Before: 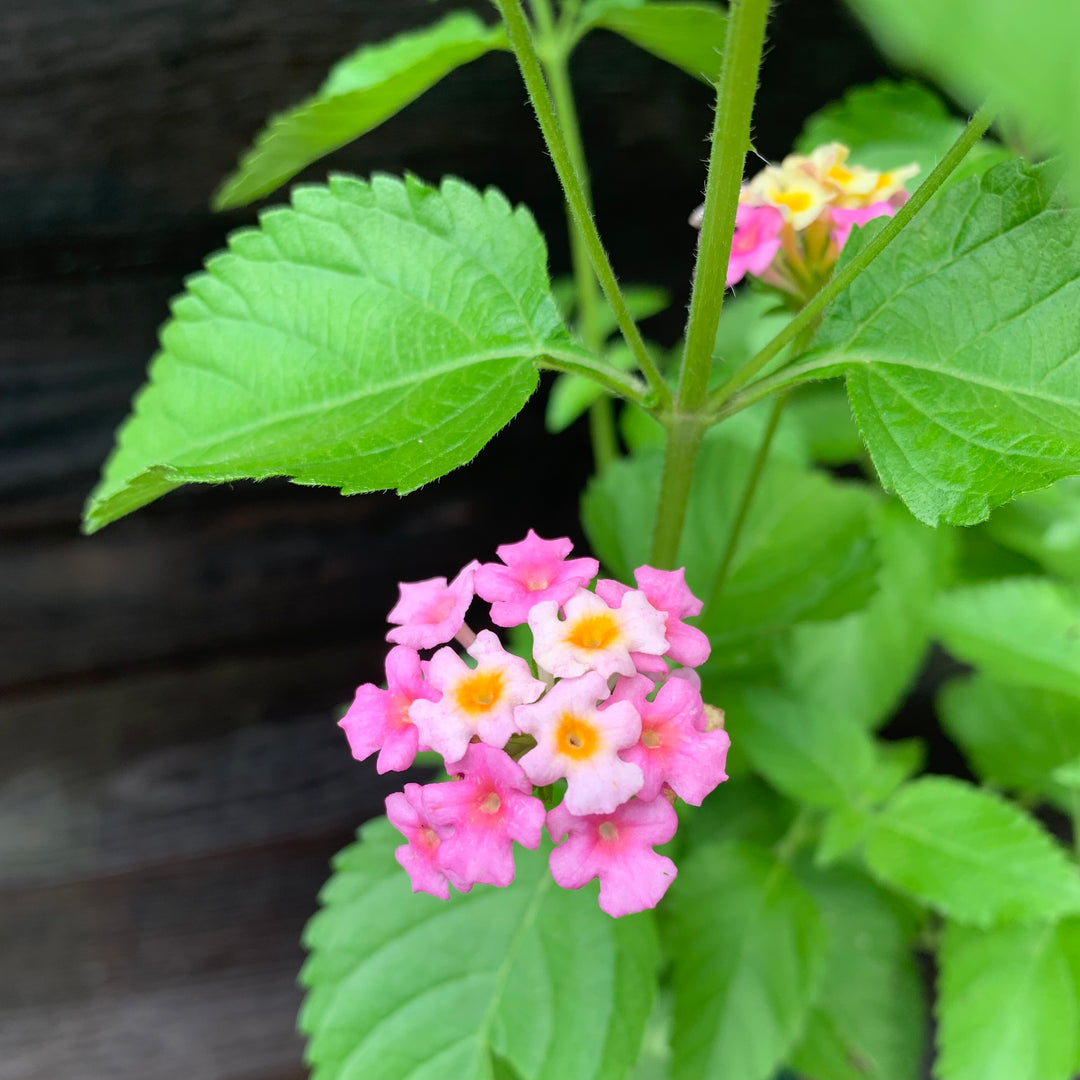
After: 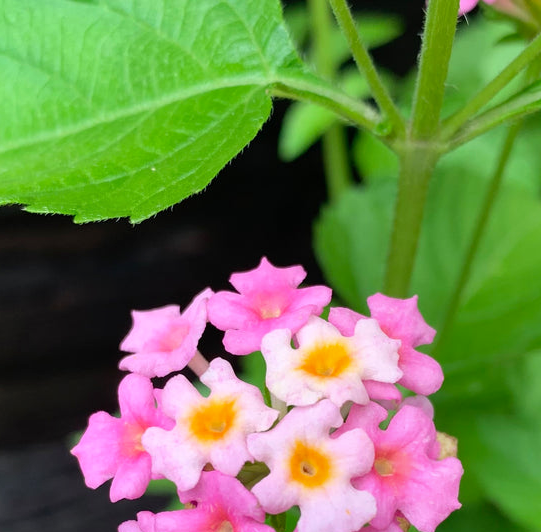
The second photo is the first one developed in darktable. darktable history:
shadows and highlights: low approximation 0.01, soften with gaussian
crop: left 24.807%, top 25.254%, right 25.093%, bottom 25.461%
